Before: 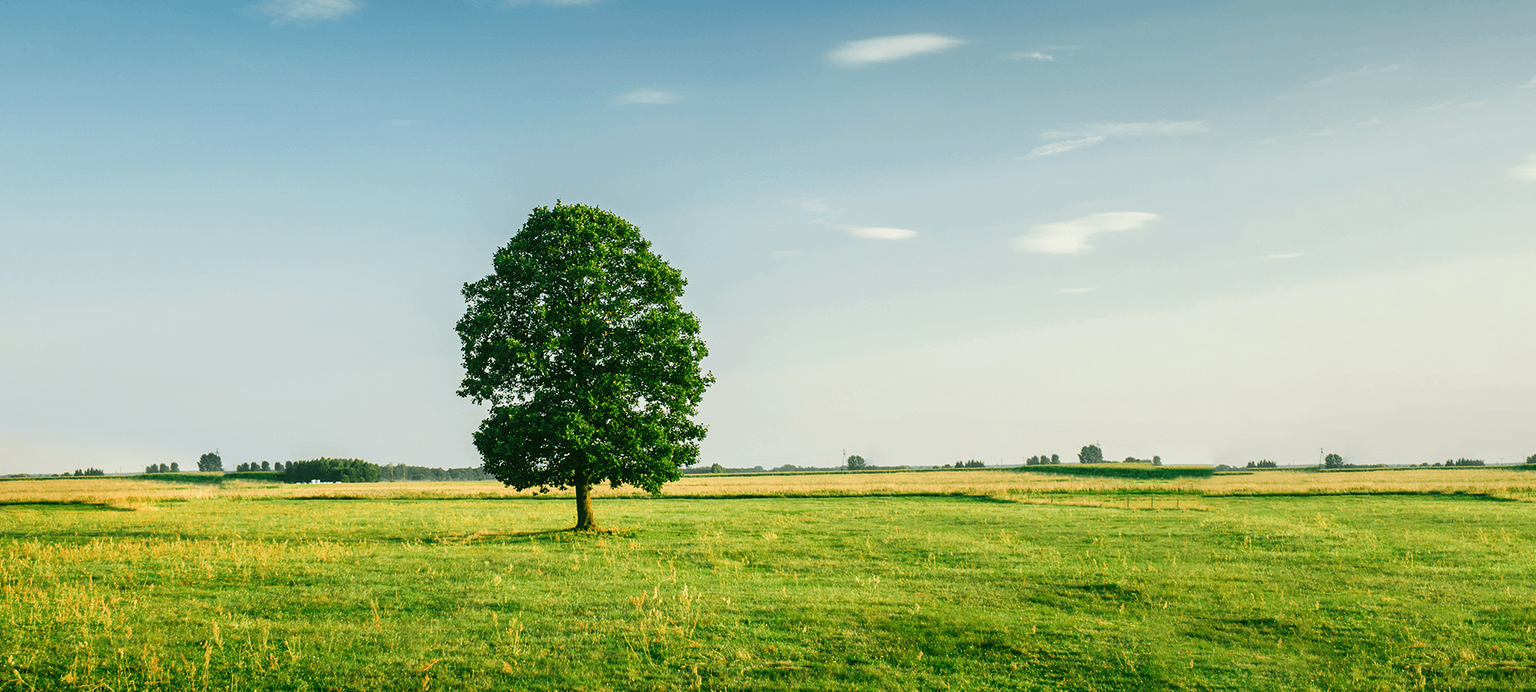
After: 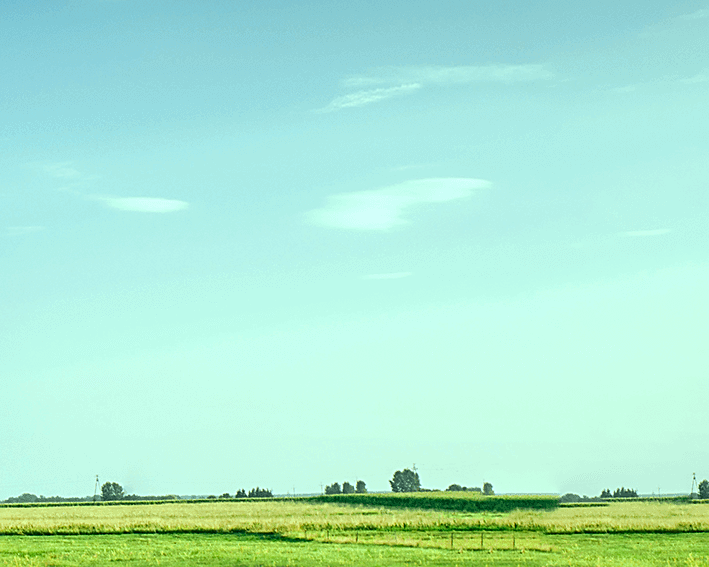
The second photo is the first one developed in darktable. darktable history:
crop and rotate: left 49.936%, top 10.094%, right 13.136%, bottom 24.256%
sharpen: on, module defaults
color balance: mode lift, gamma, gain (sRGB), lift [0.997, 0.979, 1.021, 1.011], gamma [1, 1.084, 0.916, 0.998], gain [1, 0.87, 1.13, 1.101], contrast 4.55%, contrast fulcrum 38.24%, output saturation 104.09%
